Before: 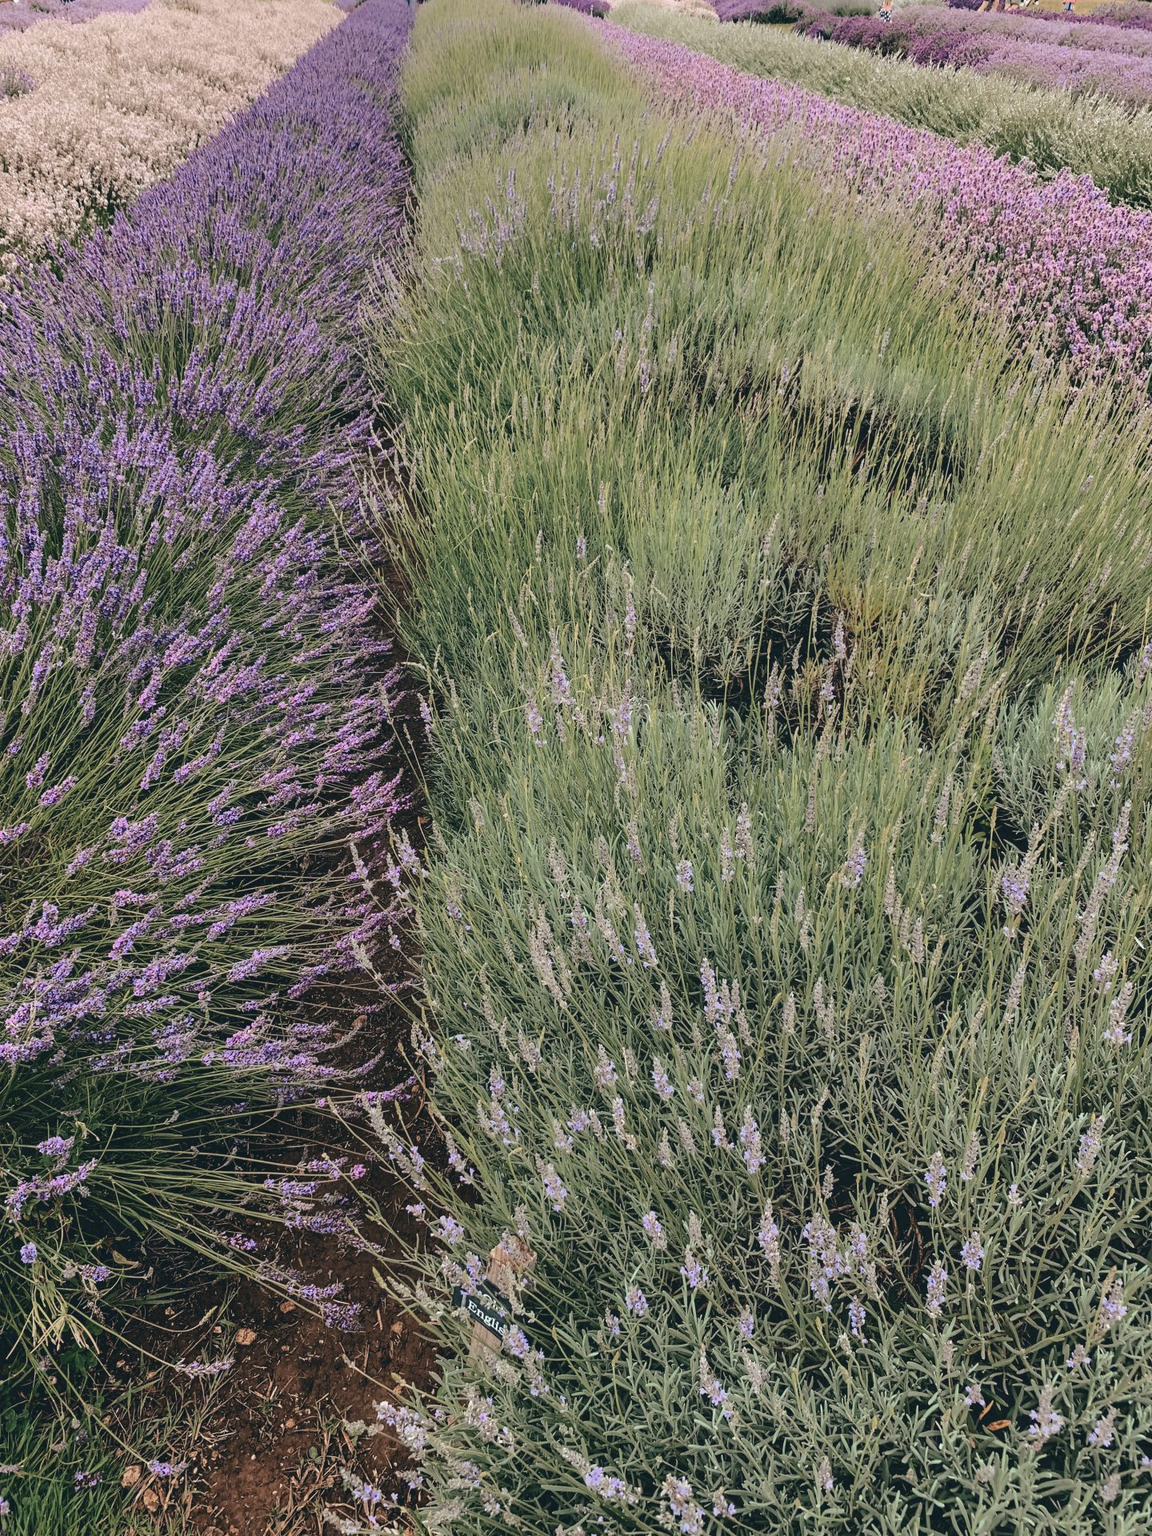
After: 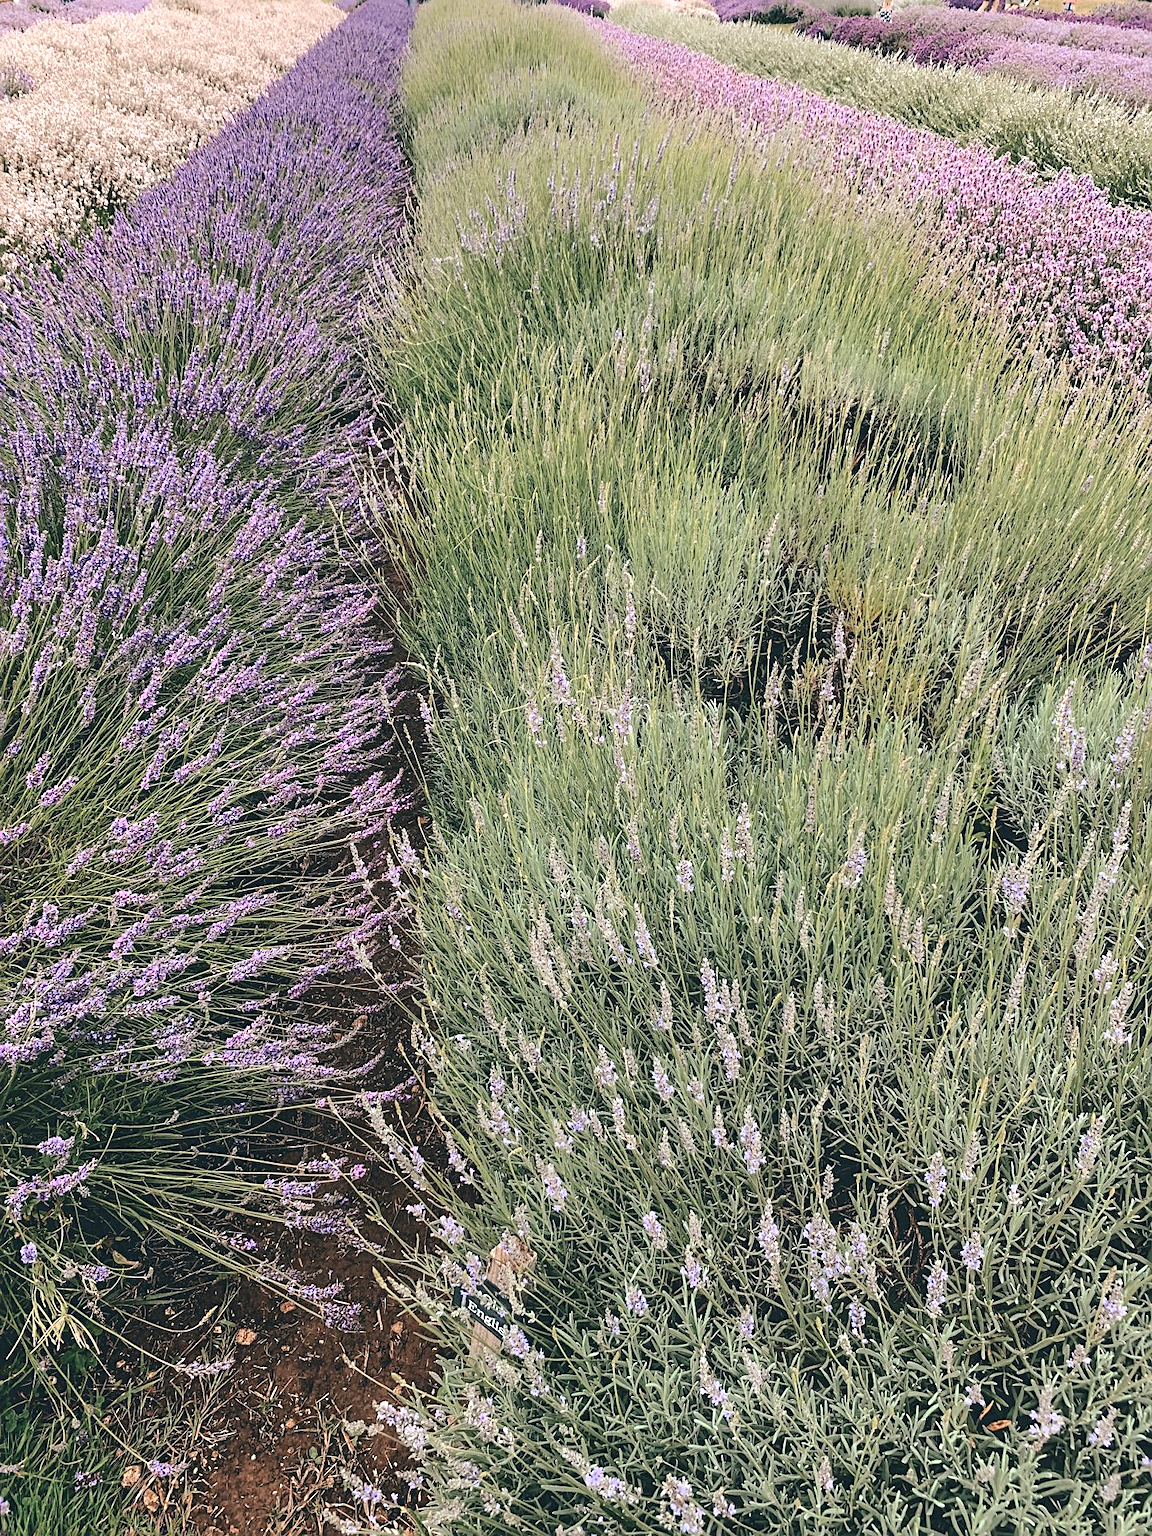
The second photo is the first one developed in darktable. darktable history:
exposure: black level correction 0, exposure 0.499 EV, compensate highlight preservation false
sharpen: on, module defaults
